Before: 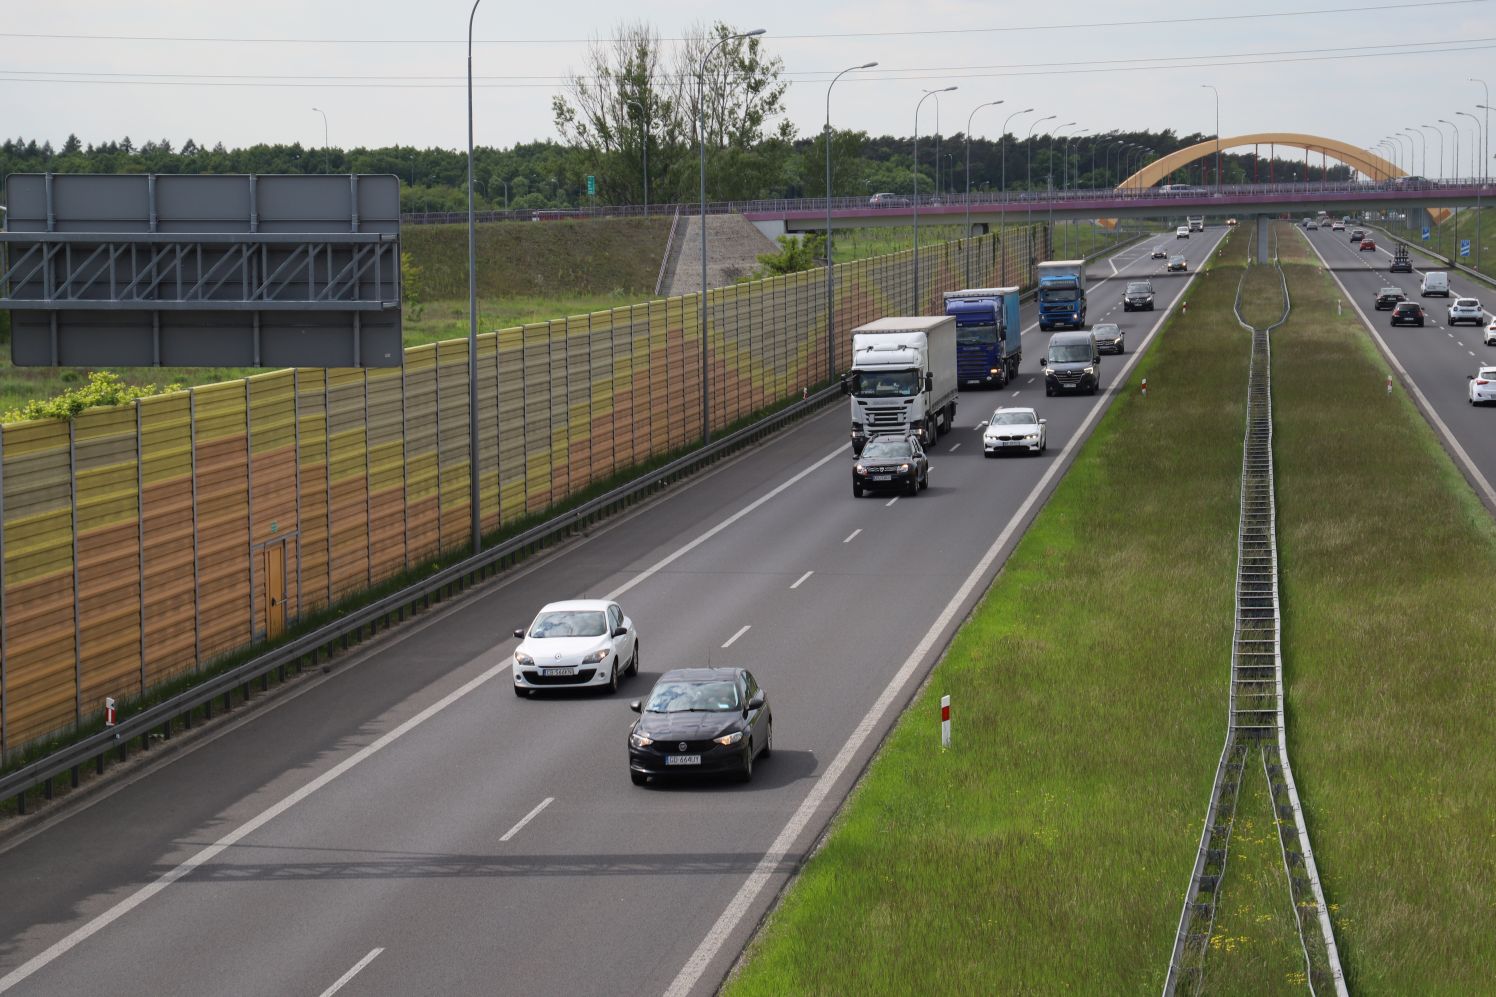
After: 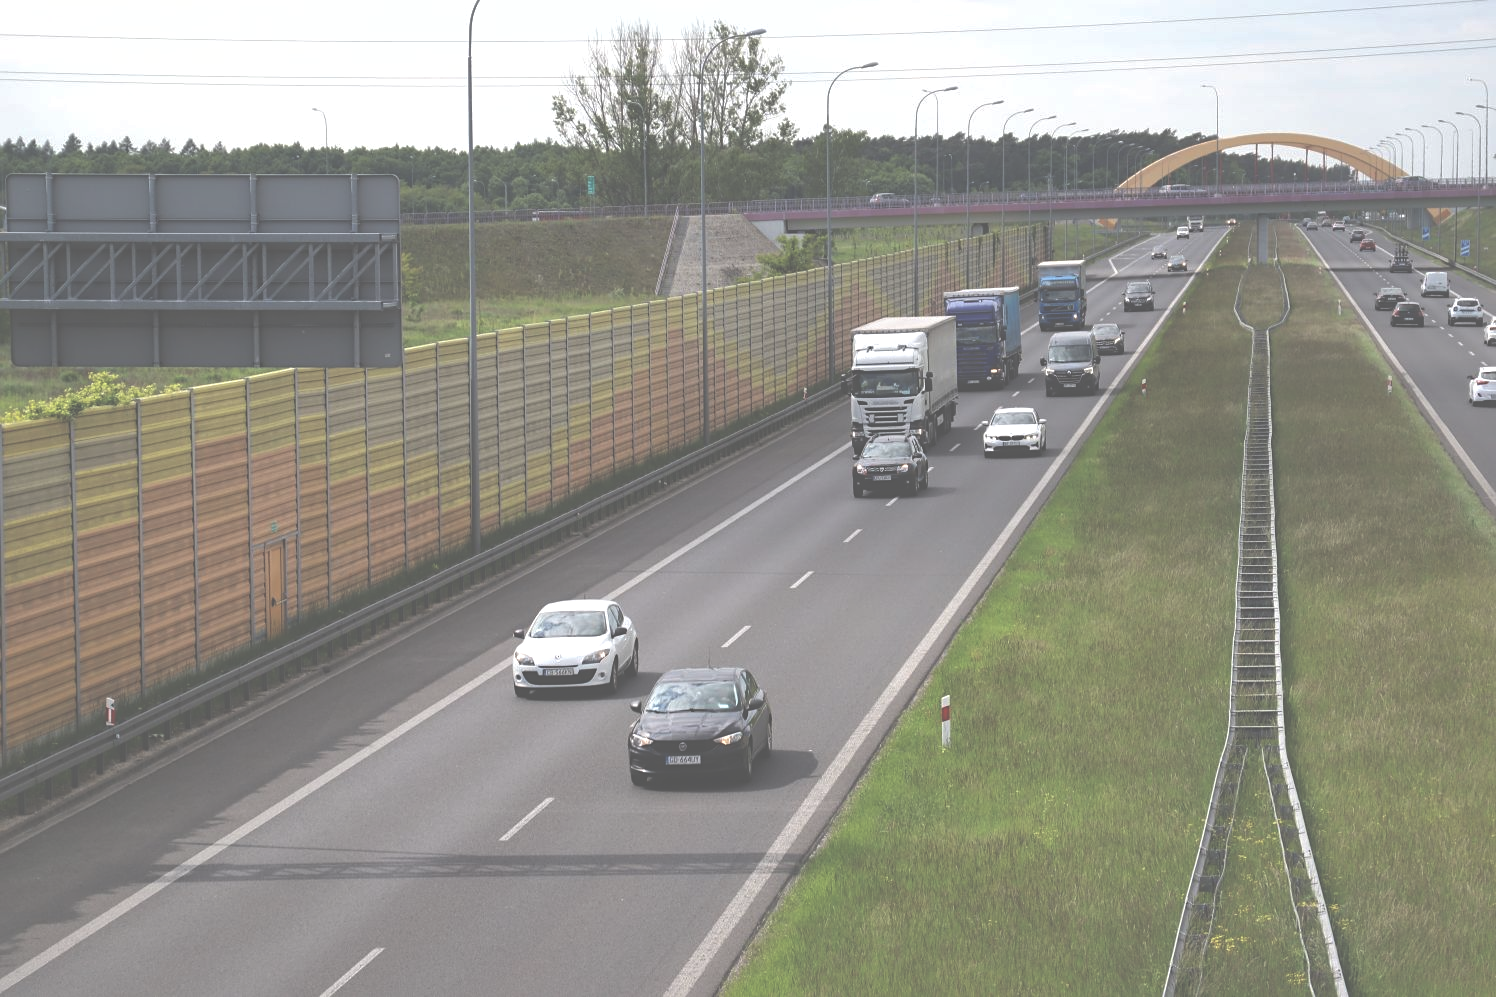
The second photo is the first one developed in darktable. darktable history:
contrast brightness saturation: saturation -0.17
shadows and highlights: on, module defaults
sharpen: amount 0.2
exposure: black level correction -0.071, exposure 0.5 EV, compensate highlight preservation false
